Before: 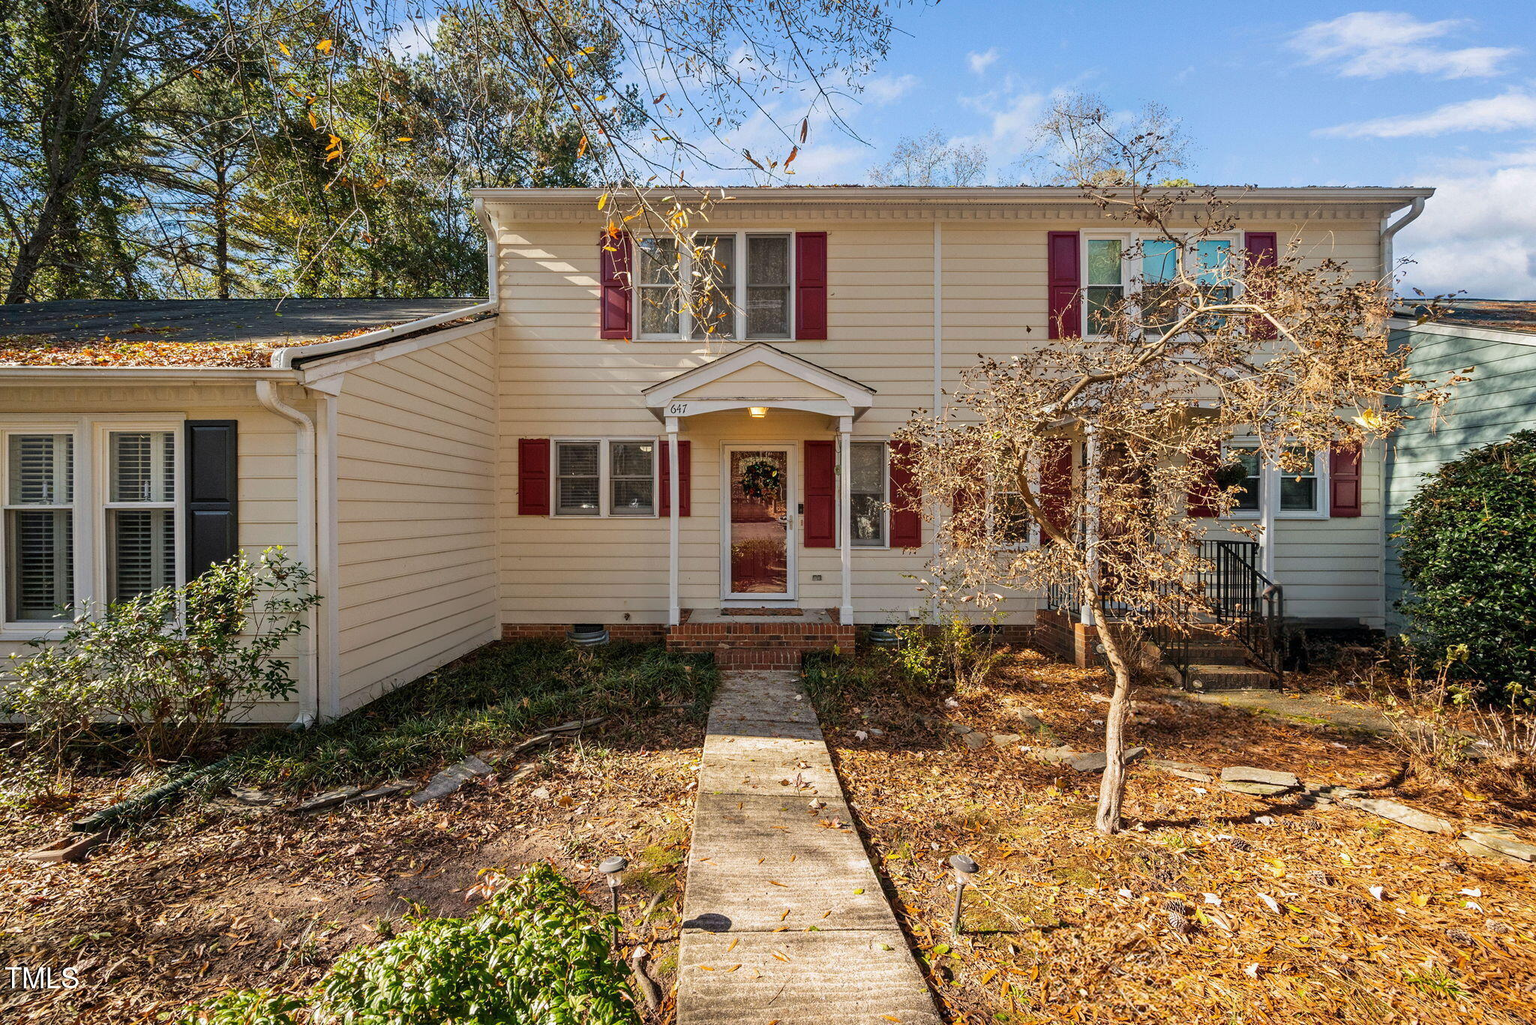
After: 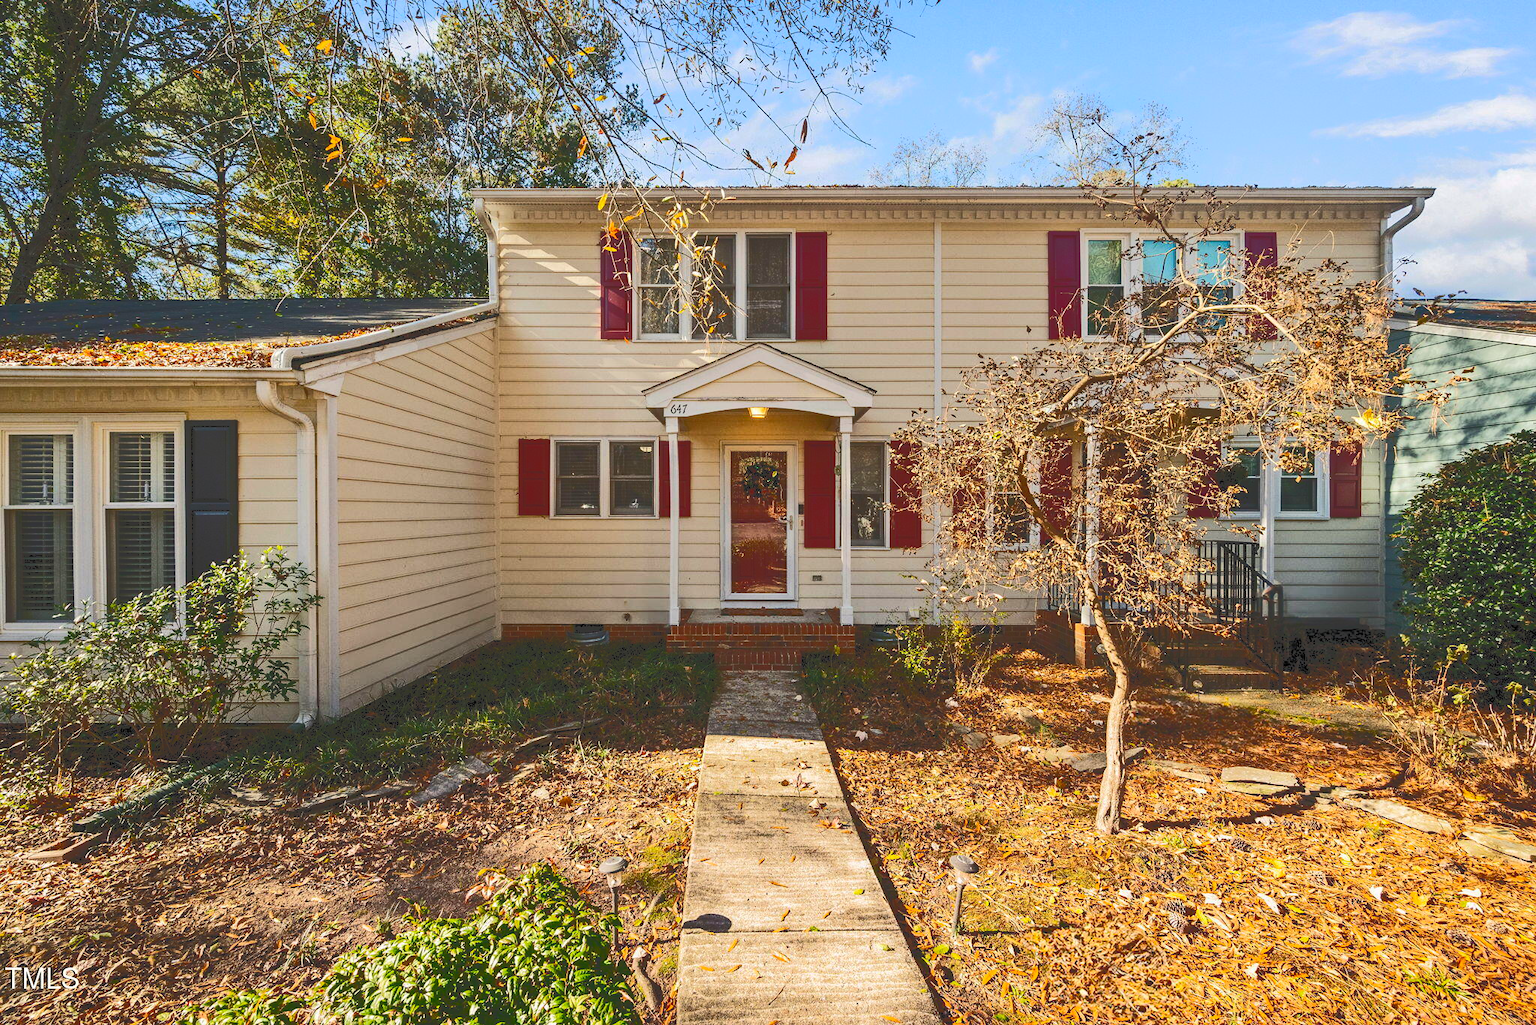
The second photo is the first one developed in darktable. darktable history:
tone curve: curves: ch0 [(0, 0) (0.003, 0.217) (0.011, 0.217) (0.025, 0.229) (0.044, 0.243) (0.069, 0.253) (0.1, 0.265) (0.136, 0.281) (0.177, 0.305) (0.224, 0.331) (0.277, 0.369) (0.335, 0.415) (0.399, 0.472) (0.468, 0.543) (0.543, 0.609) (0.623, 0.676) (0.709, 0.734) (0.801, 0.798) (0.898, 0.849) (1, 1)], color space Lab, independent channels, preserve colors none
contrast brightness saturation: contrast 0.319, brightness -0.072, saturation 0.169
color balance rgb: perceptual saturation grading › global saturation 0.664%
color correction: highlights b* 3.01
